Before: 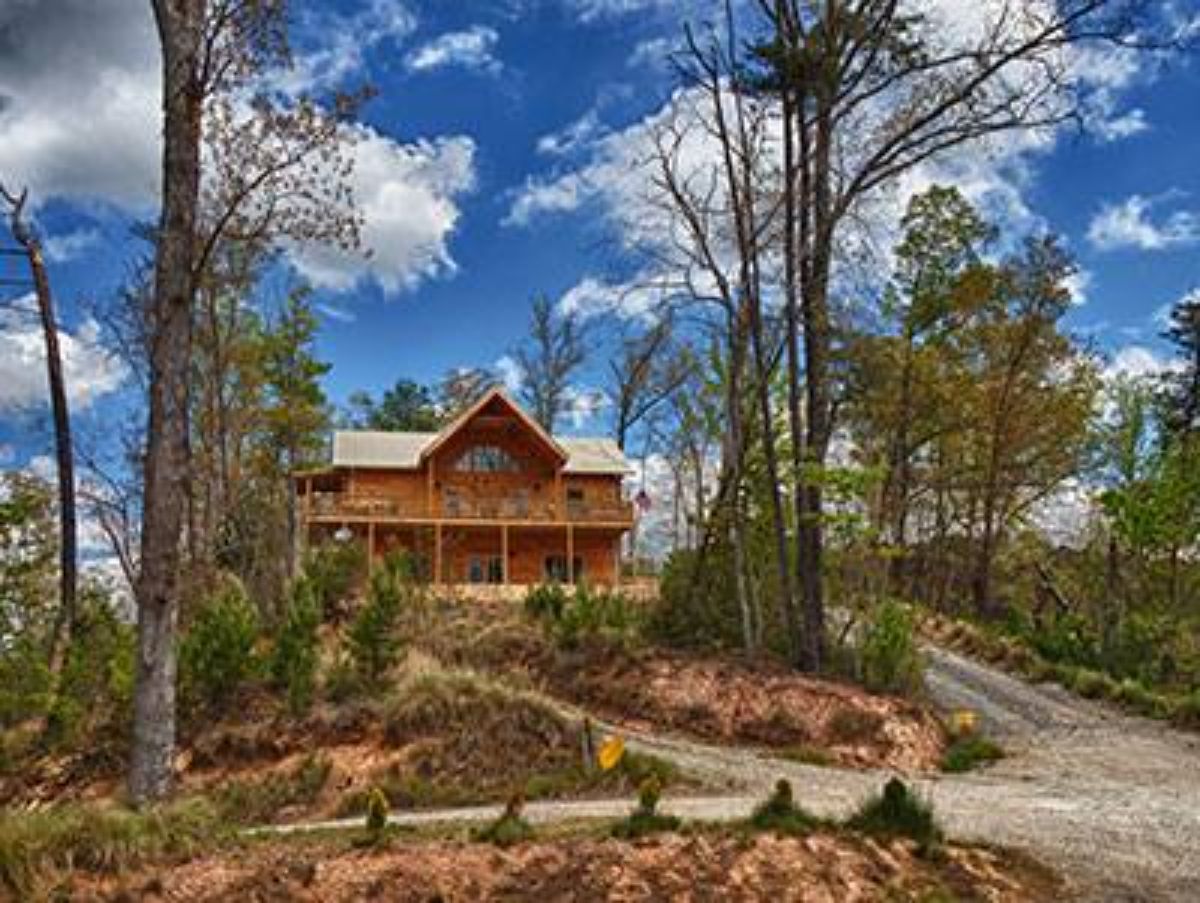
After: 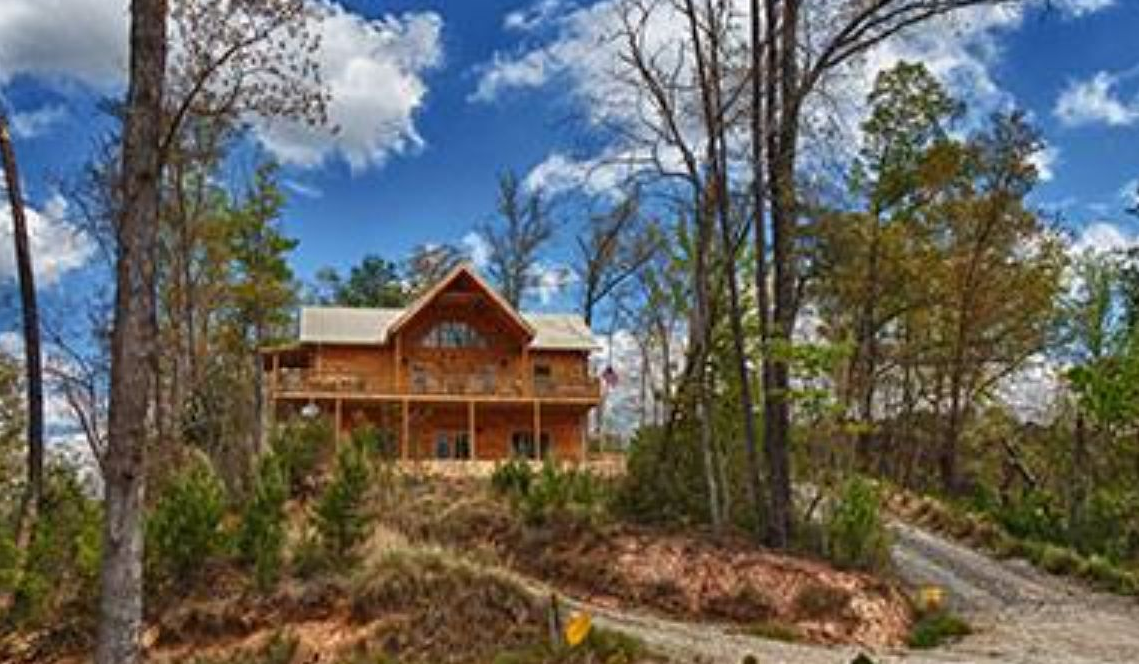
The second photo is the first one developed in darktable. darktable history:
crop and rotate: left 2.792%, top 13.742%, right 2.241%, bottom 12.658%
